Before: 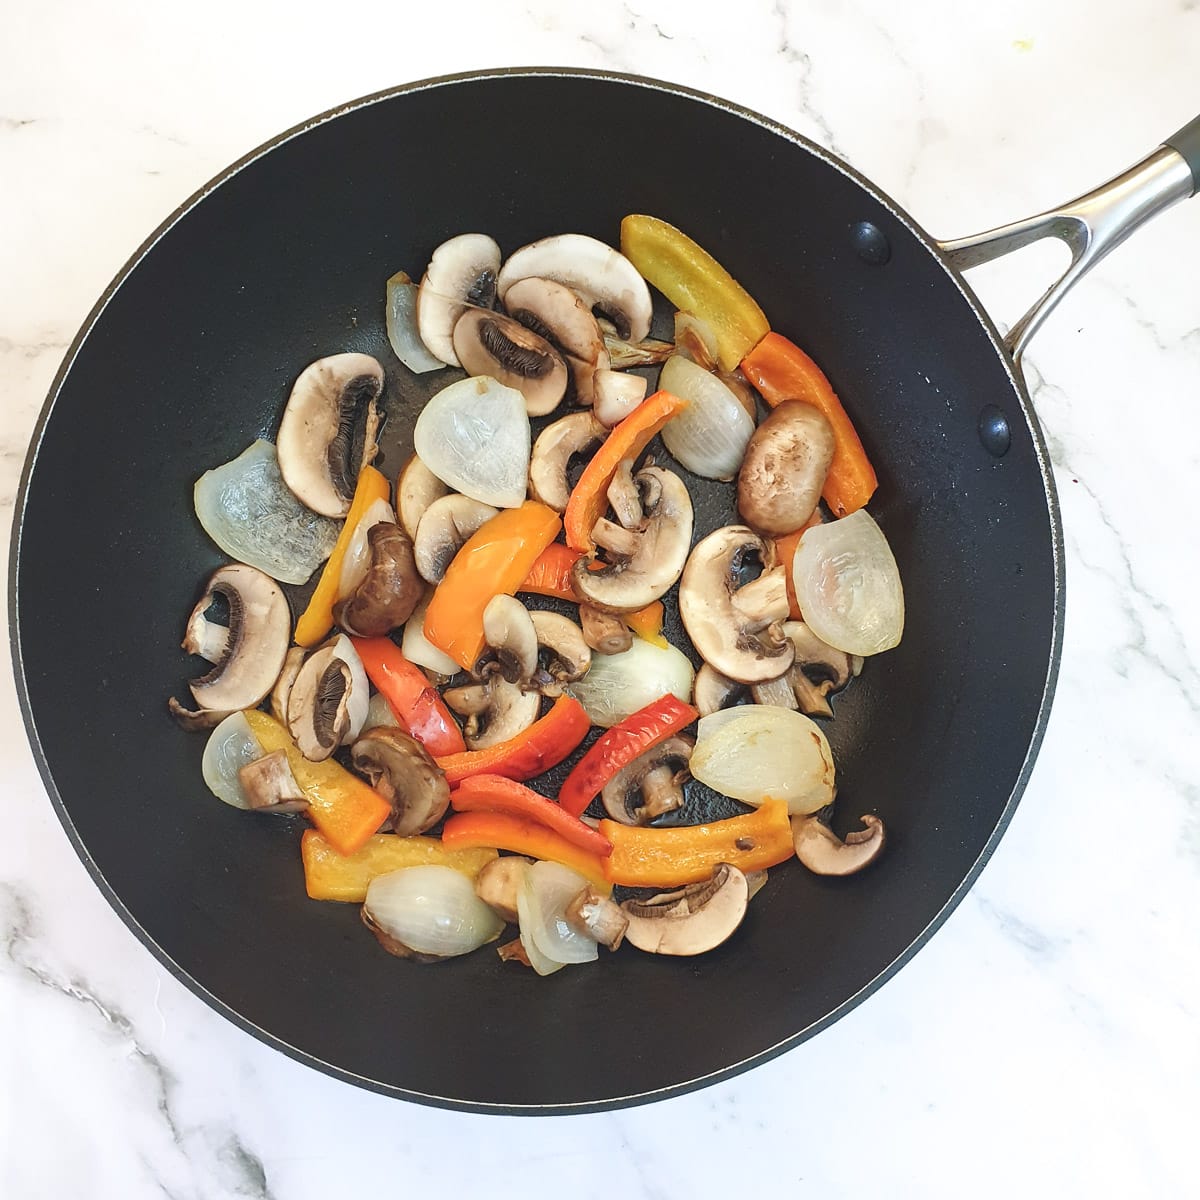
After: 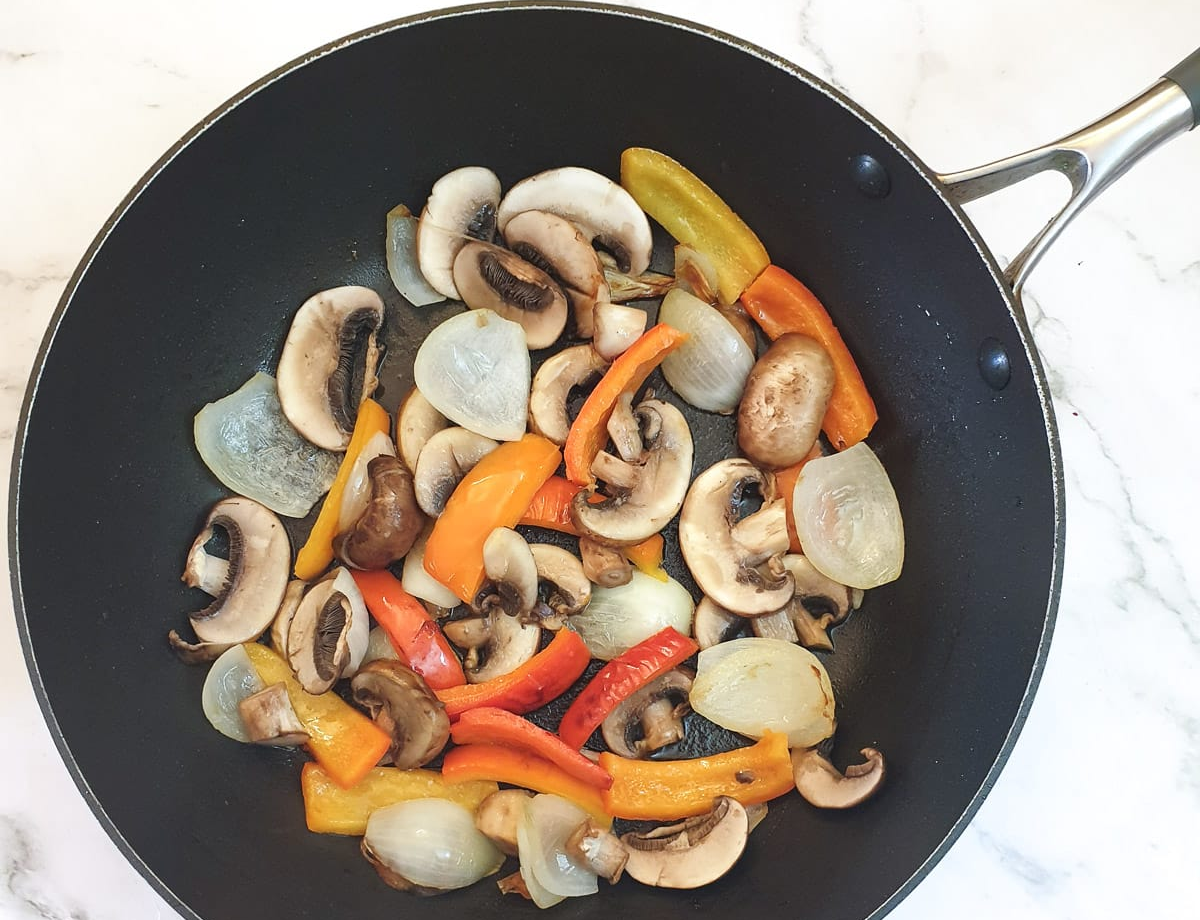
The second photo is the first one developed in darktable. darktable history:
crop: top 5.605%, bottom 17.68%
